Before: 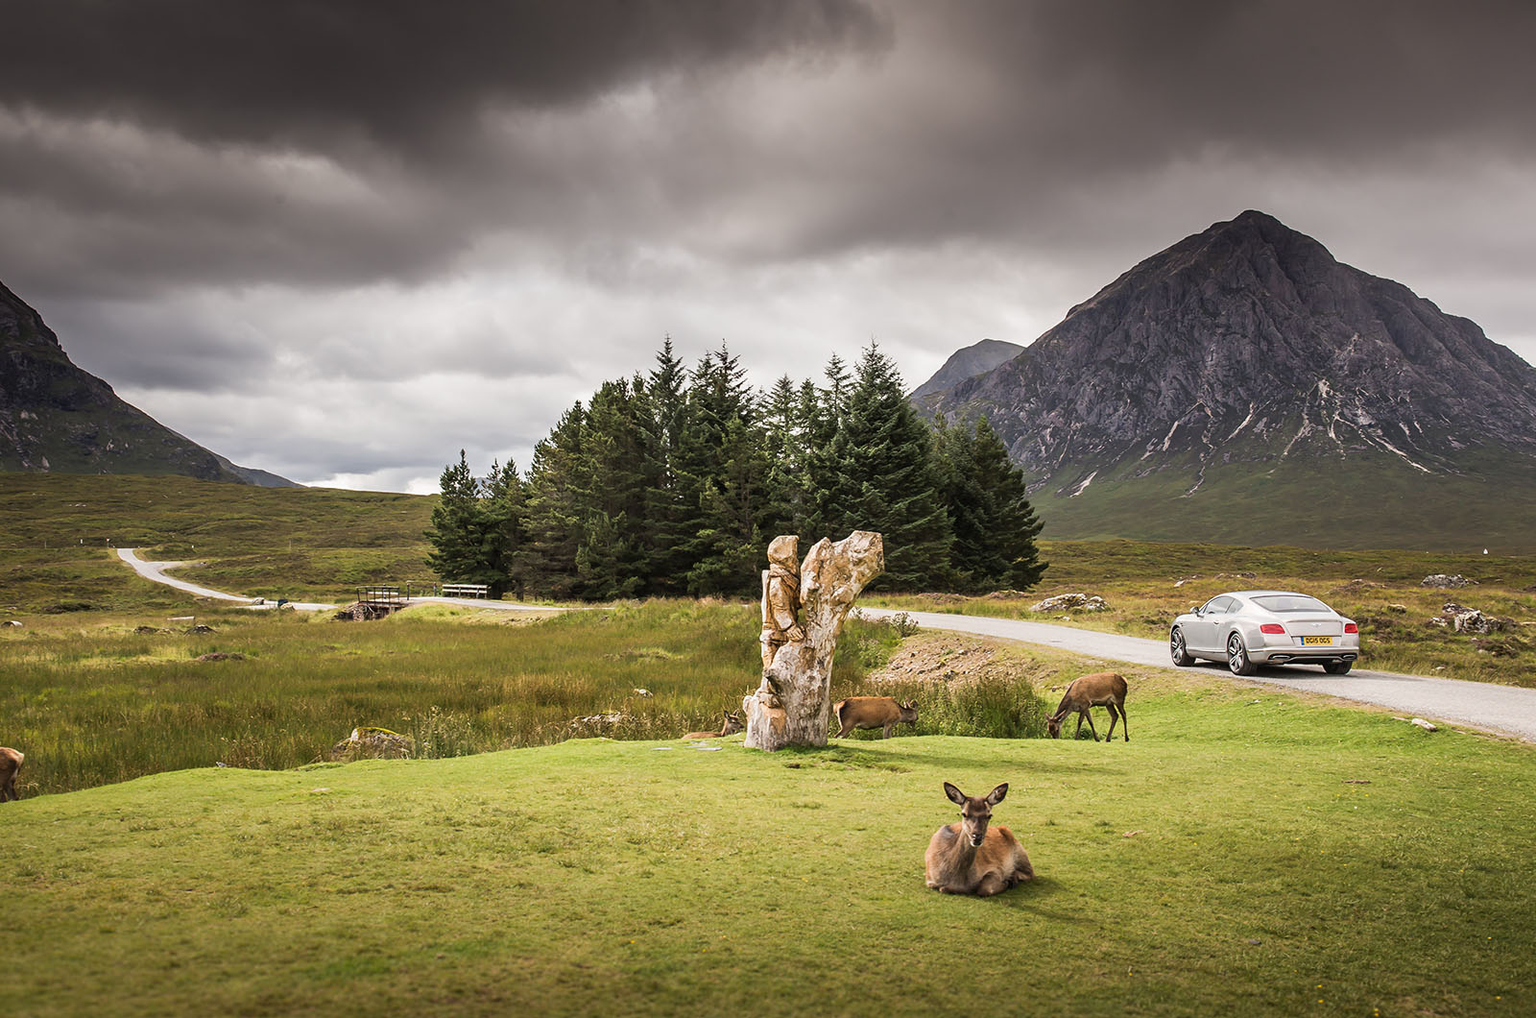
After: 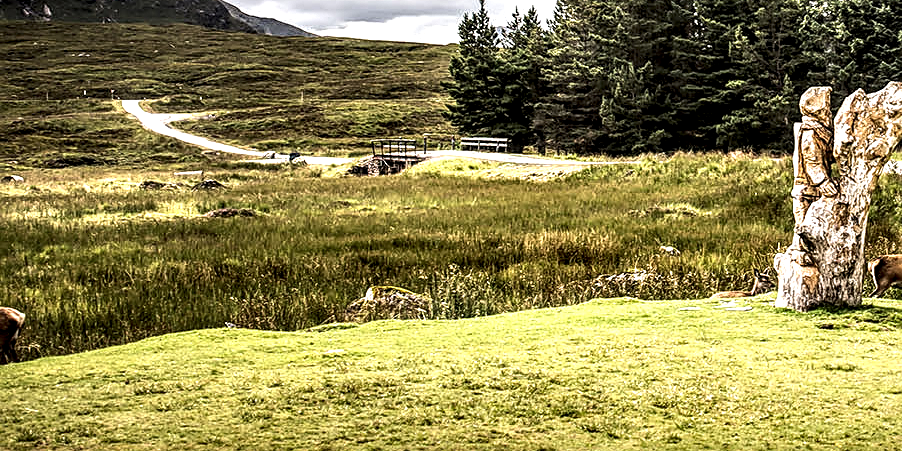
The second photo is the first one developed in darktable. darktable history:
sharpen: on, module defaults
tone equalizer: -8 EV -0.75 EV, -7 EV -0.7 EV, -6 EV -0.6 EV, -5 EV -0.4 EV, -3 EV 0.4 EV, -2 EV 0.6 EV, -1 EV 0.7 EV, +0 EV 0.75 EV, edges refinement/feathering 500, mask exposure compensation -1.57 EV, preserve details no
local contrast: detail 203%
crop: top 44.483%, right 43.593%, bottom 12.892%
